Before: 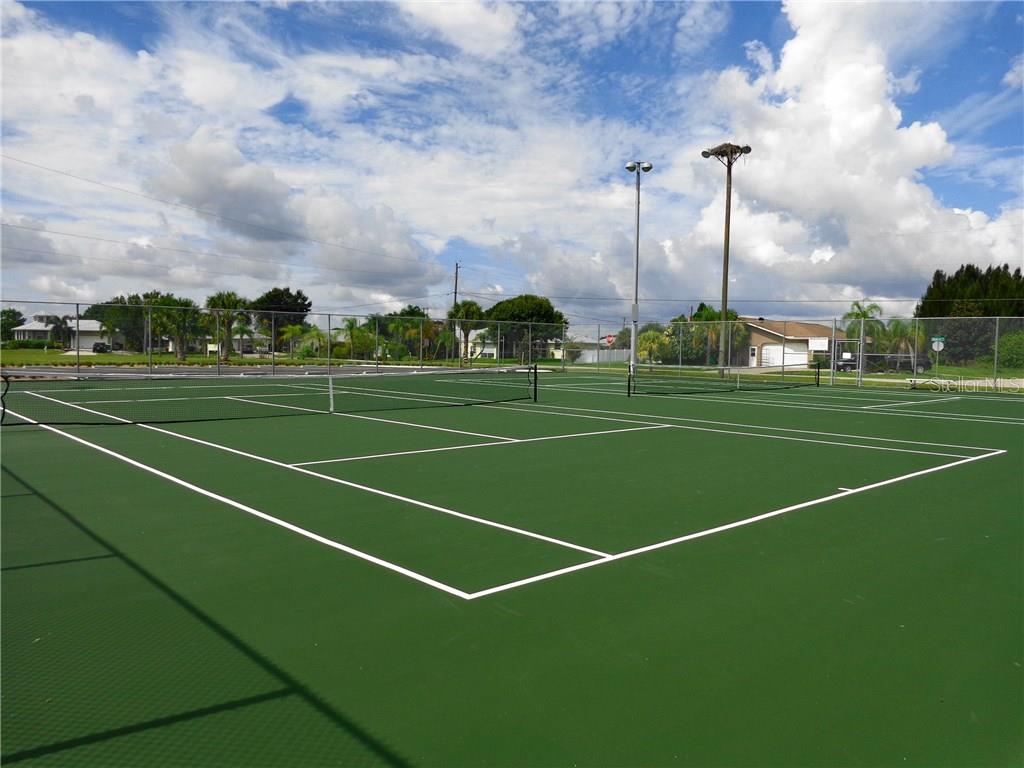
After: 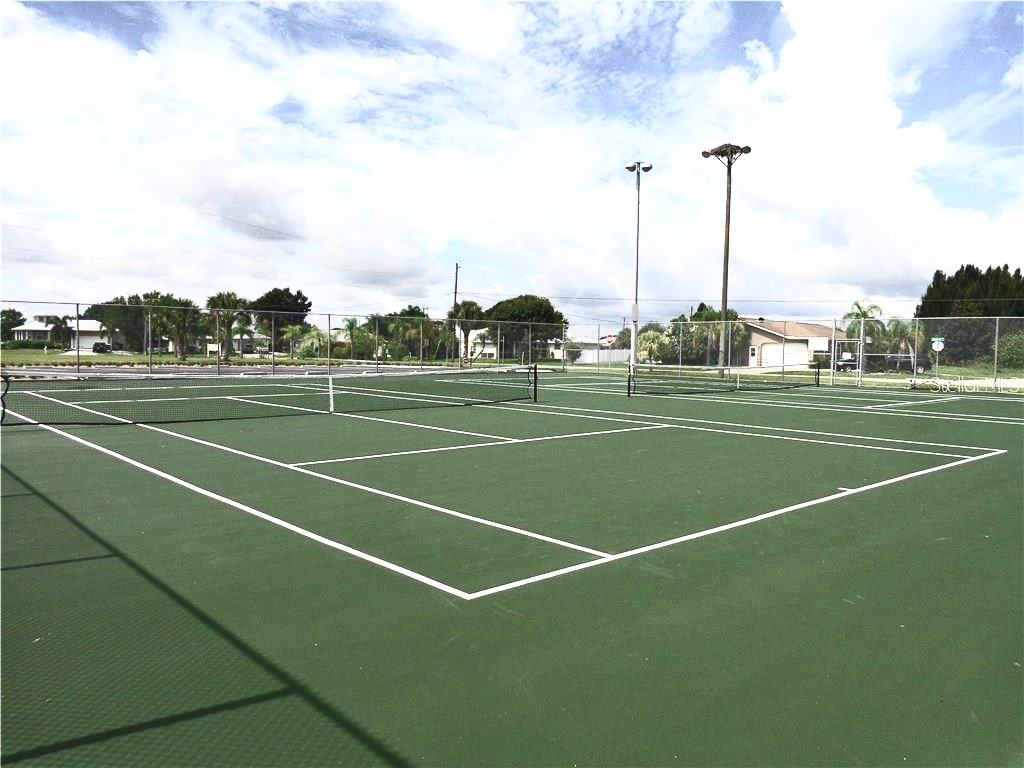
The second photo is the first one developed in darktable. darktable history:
contrast brightness saturation: contrast 0.582, brightness 0.573, saturation -0.336
shadows and highlights: shadows -8.42, white point adjustment 1.61, highlights 8.47
